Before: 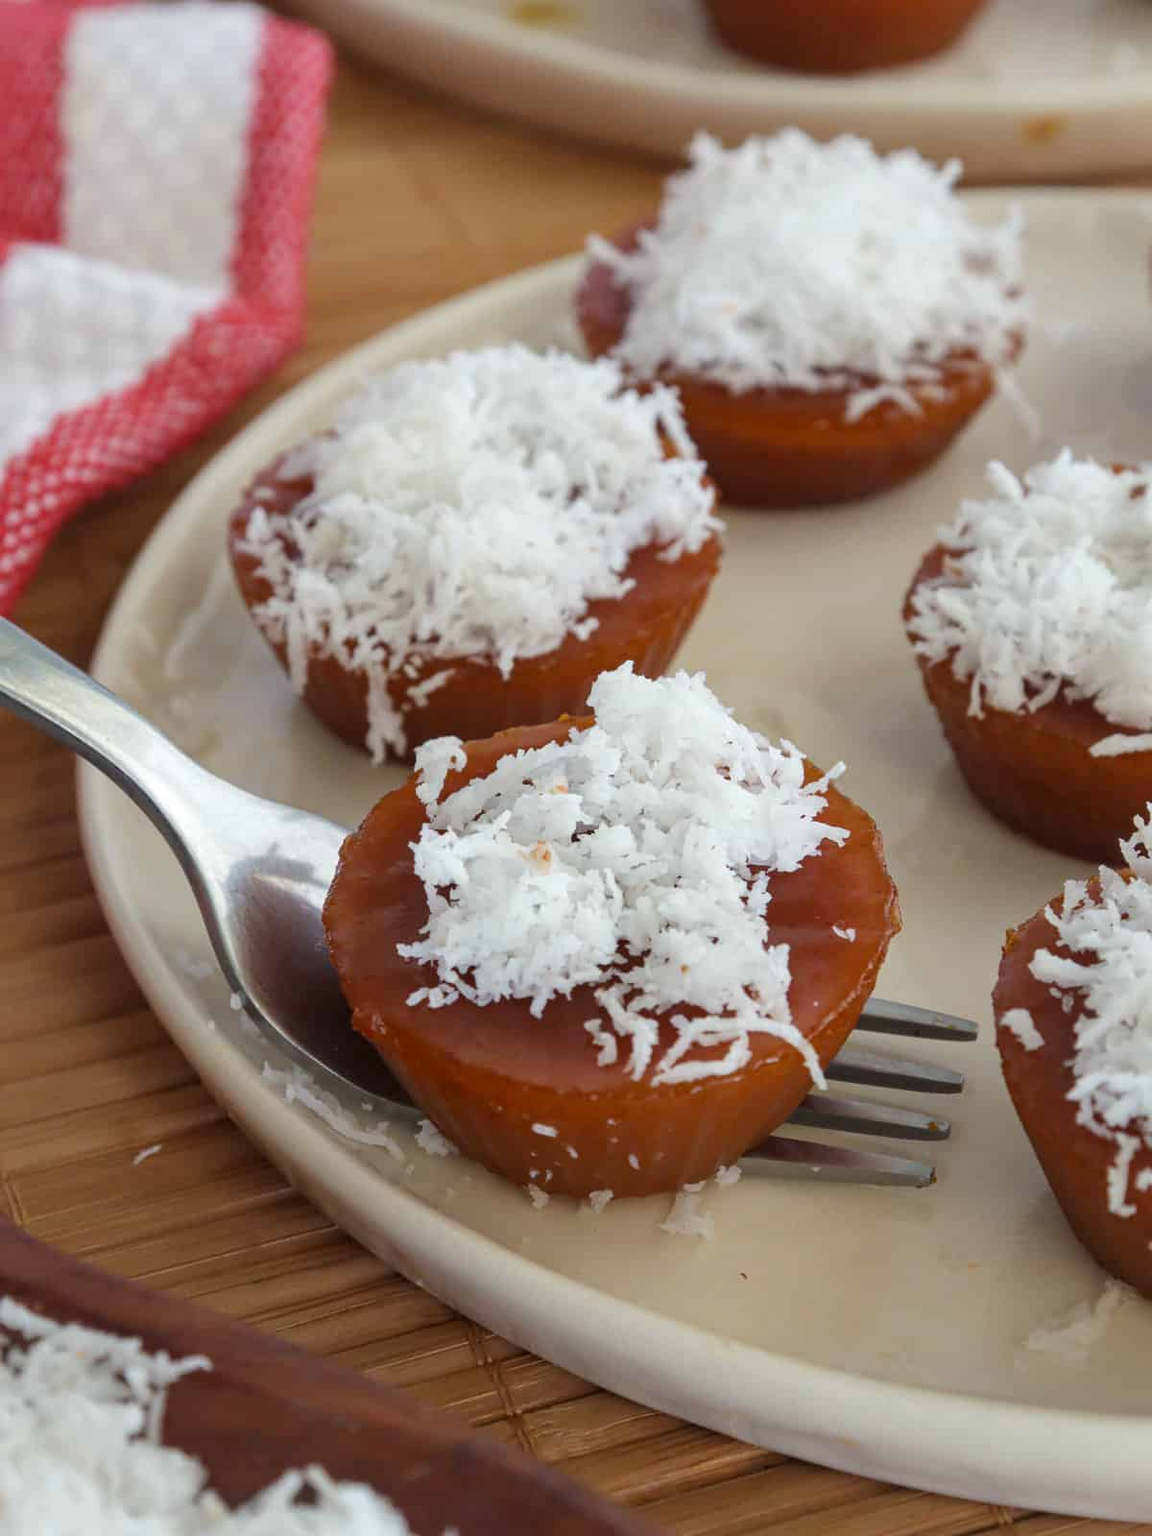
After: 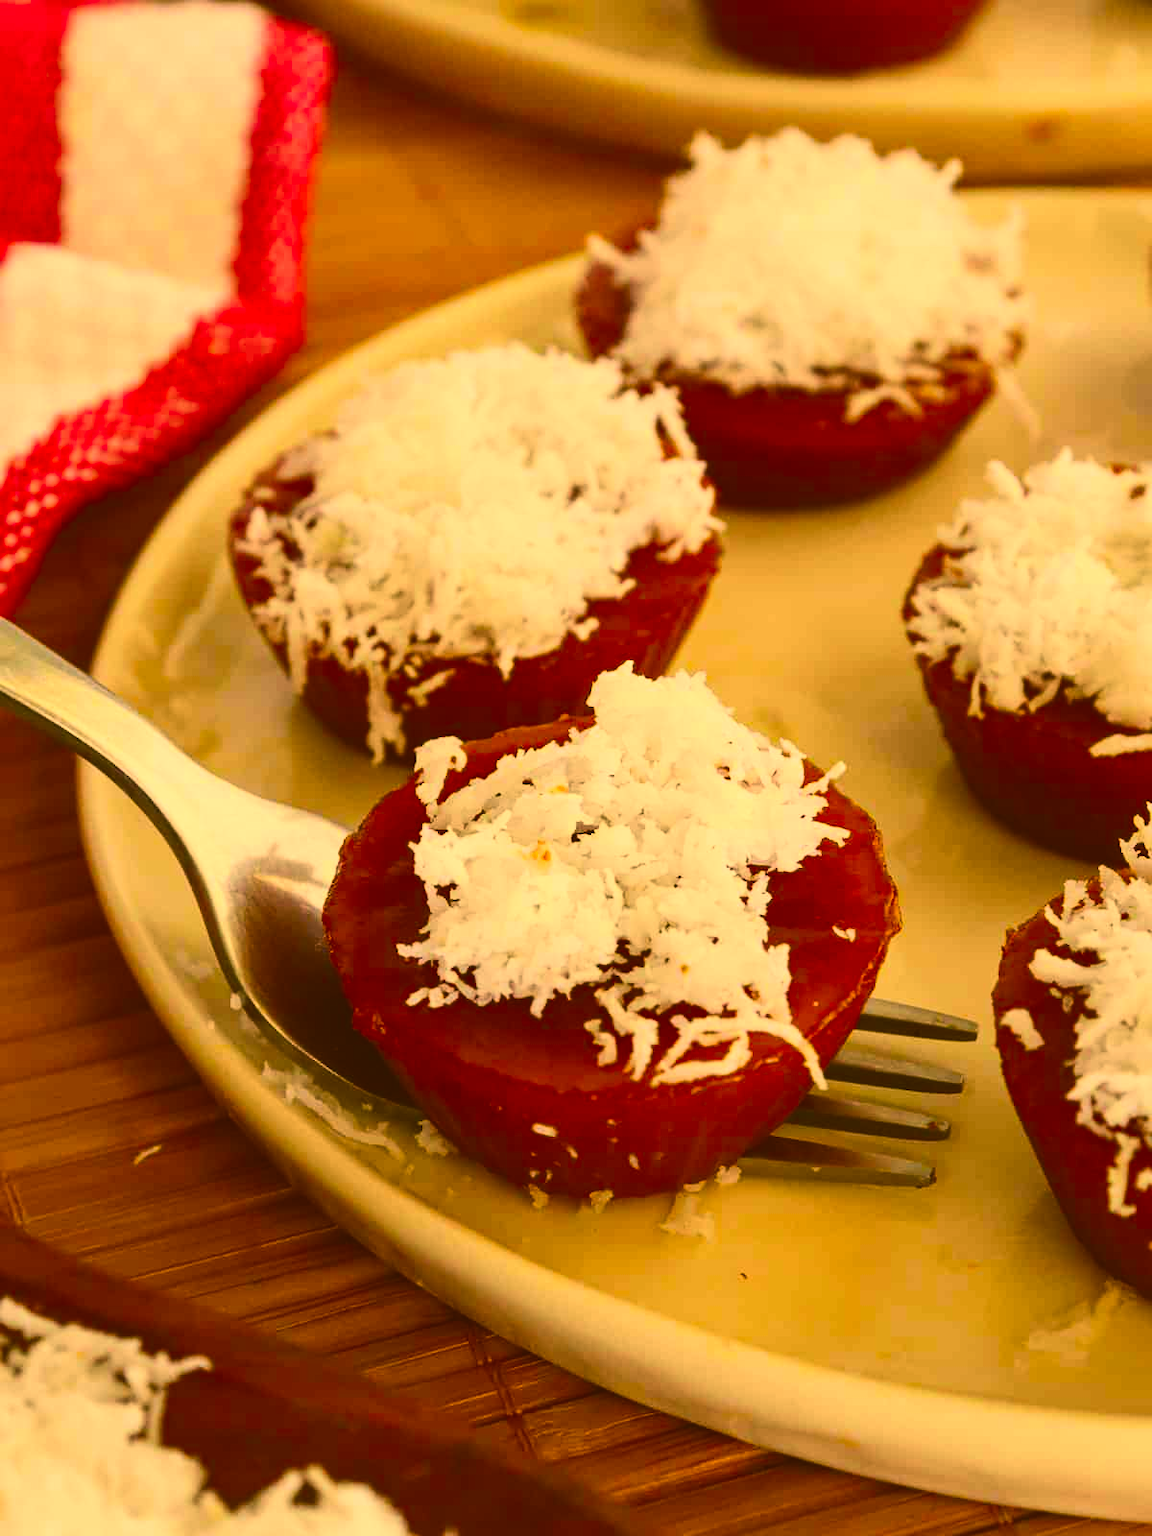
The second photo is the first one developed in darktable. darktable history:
contrast brightness saturation: contrast 0.295
color correction: highlights a* 10.78, highlights b* 30.04, shadows a* 2.91, shadows b* 17.28, saturation 1.76
exposure: black level correction -0.024, exposure -0.119 EV, compensate highlight preservation false
